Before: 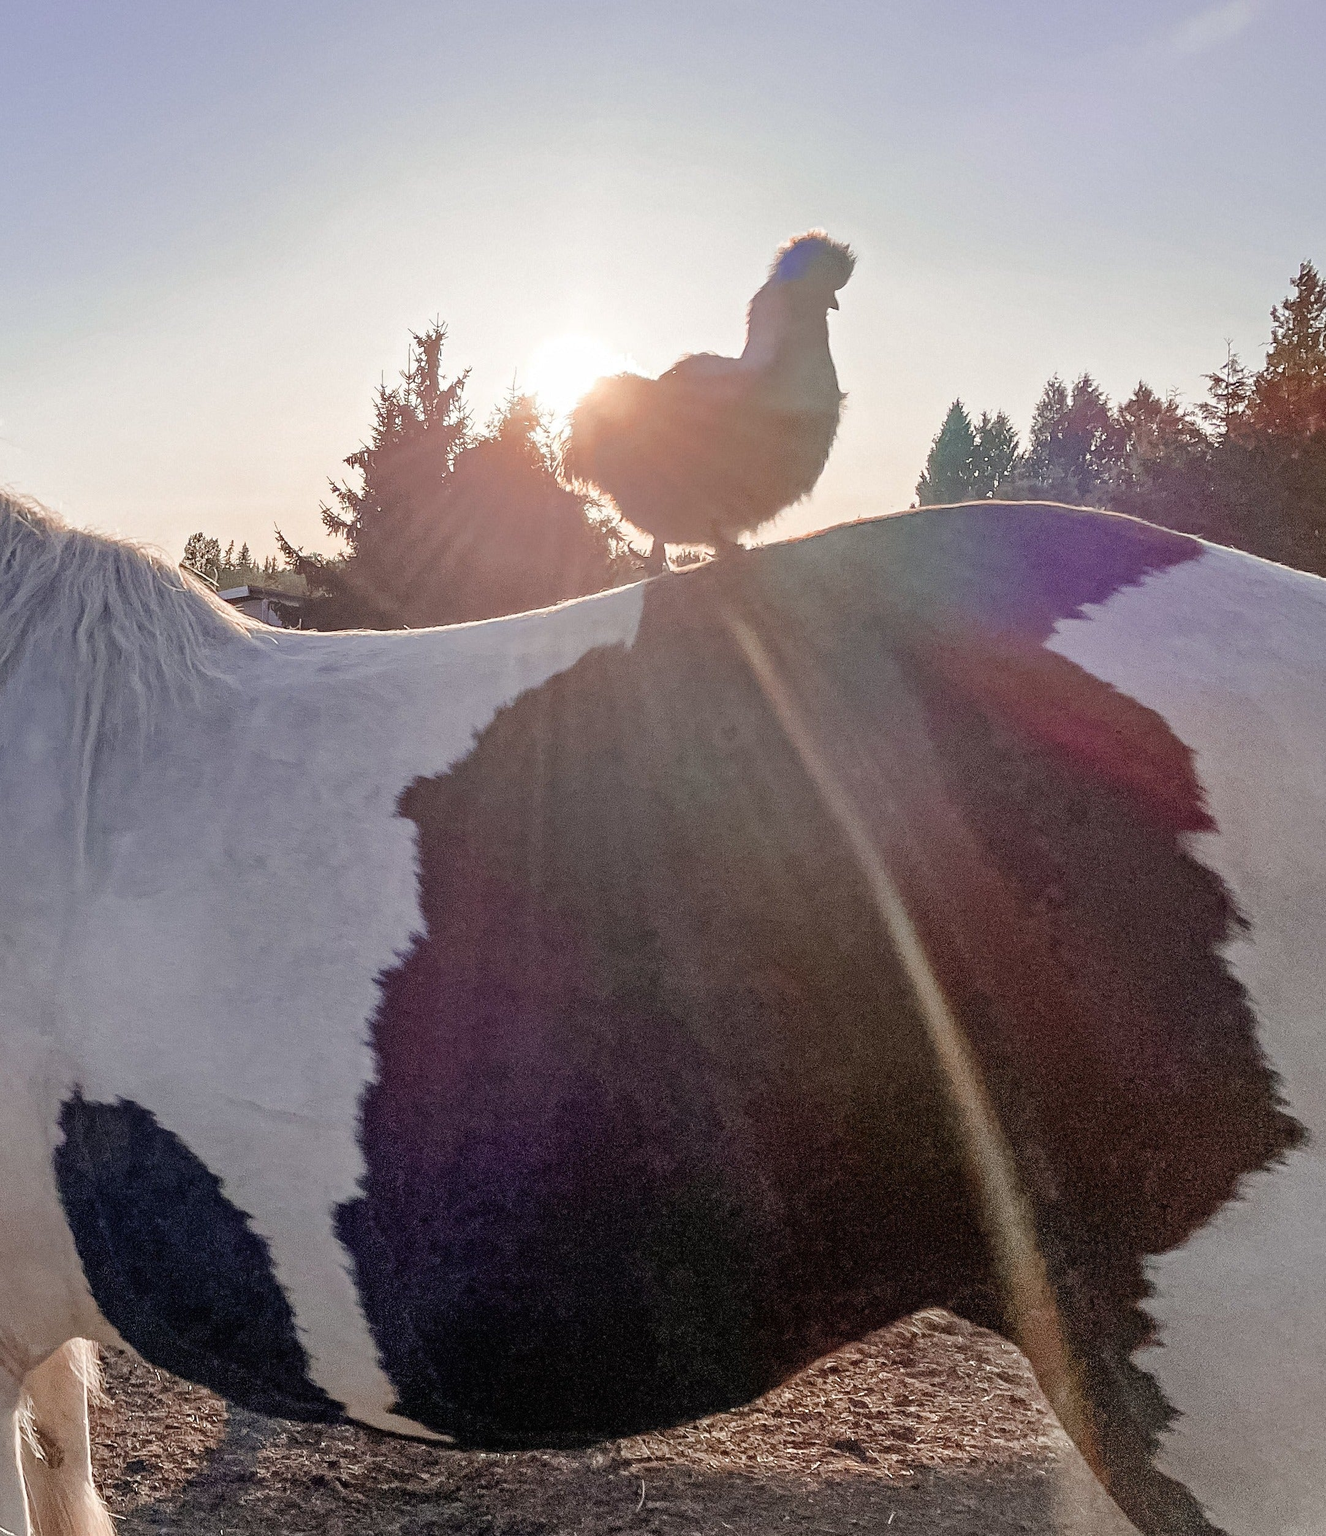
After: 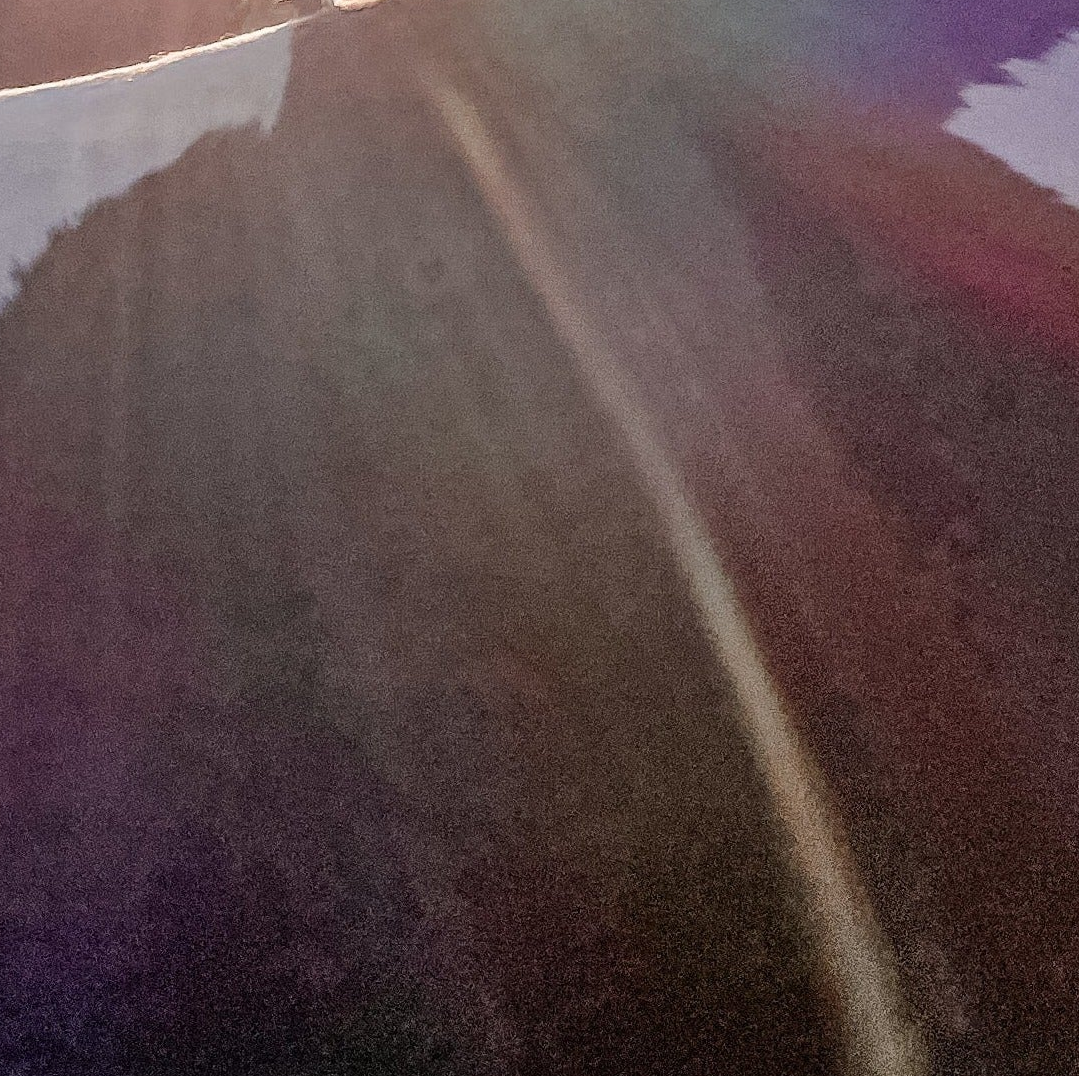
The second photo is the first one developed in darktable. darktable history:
crop: left 35.113%, top 36.963%, right 14.987%, bottom 20.087%
